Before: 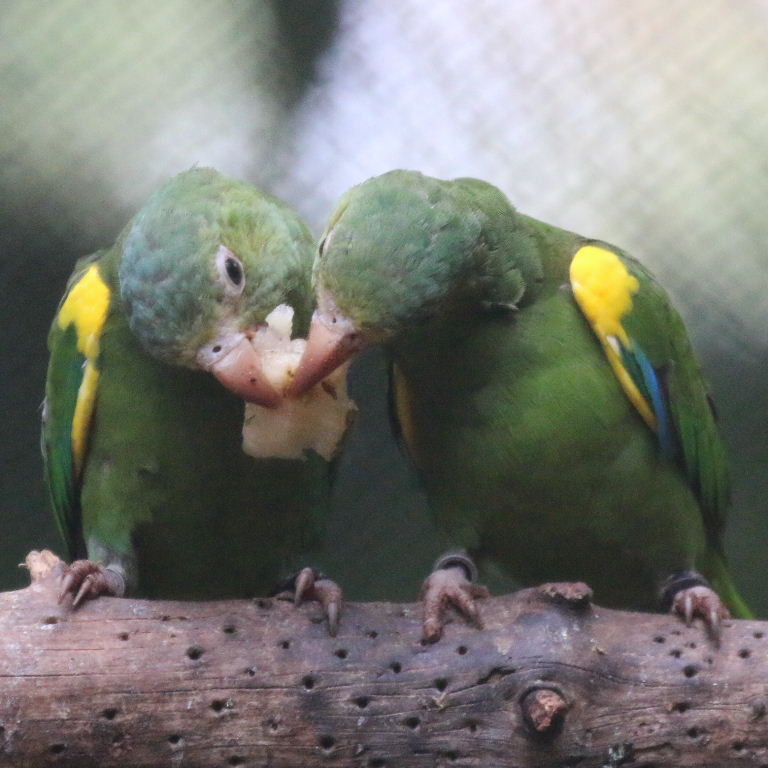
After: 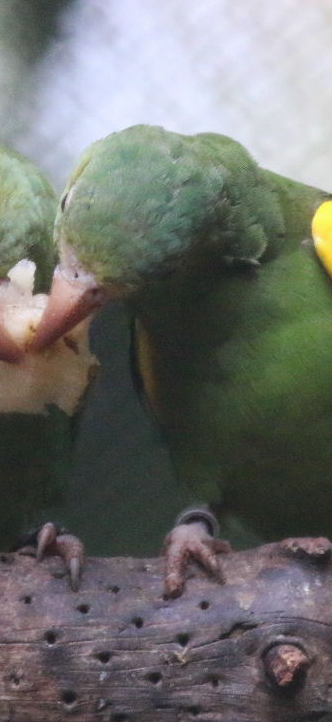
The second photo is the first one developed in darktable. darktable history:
crop: left 33.663%, top 5.931%, right 23.097%
shadows and highlights: shadows 63.01, white point adjustment 0.399, highlights -34.37, compress 83.76%
